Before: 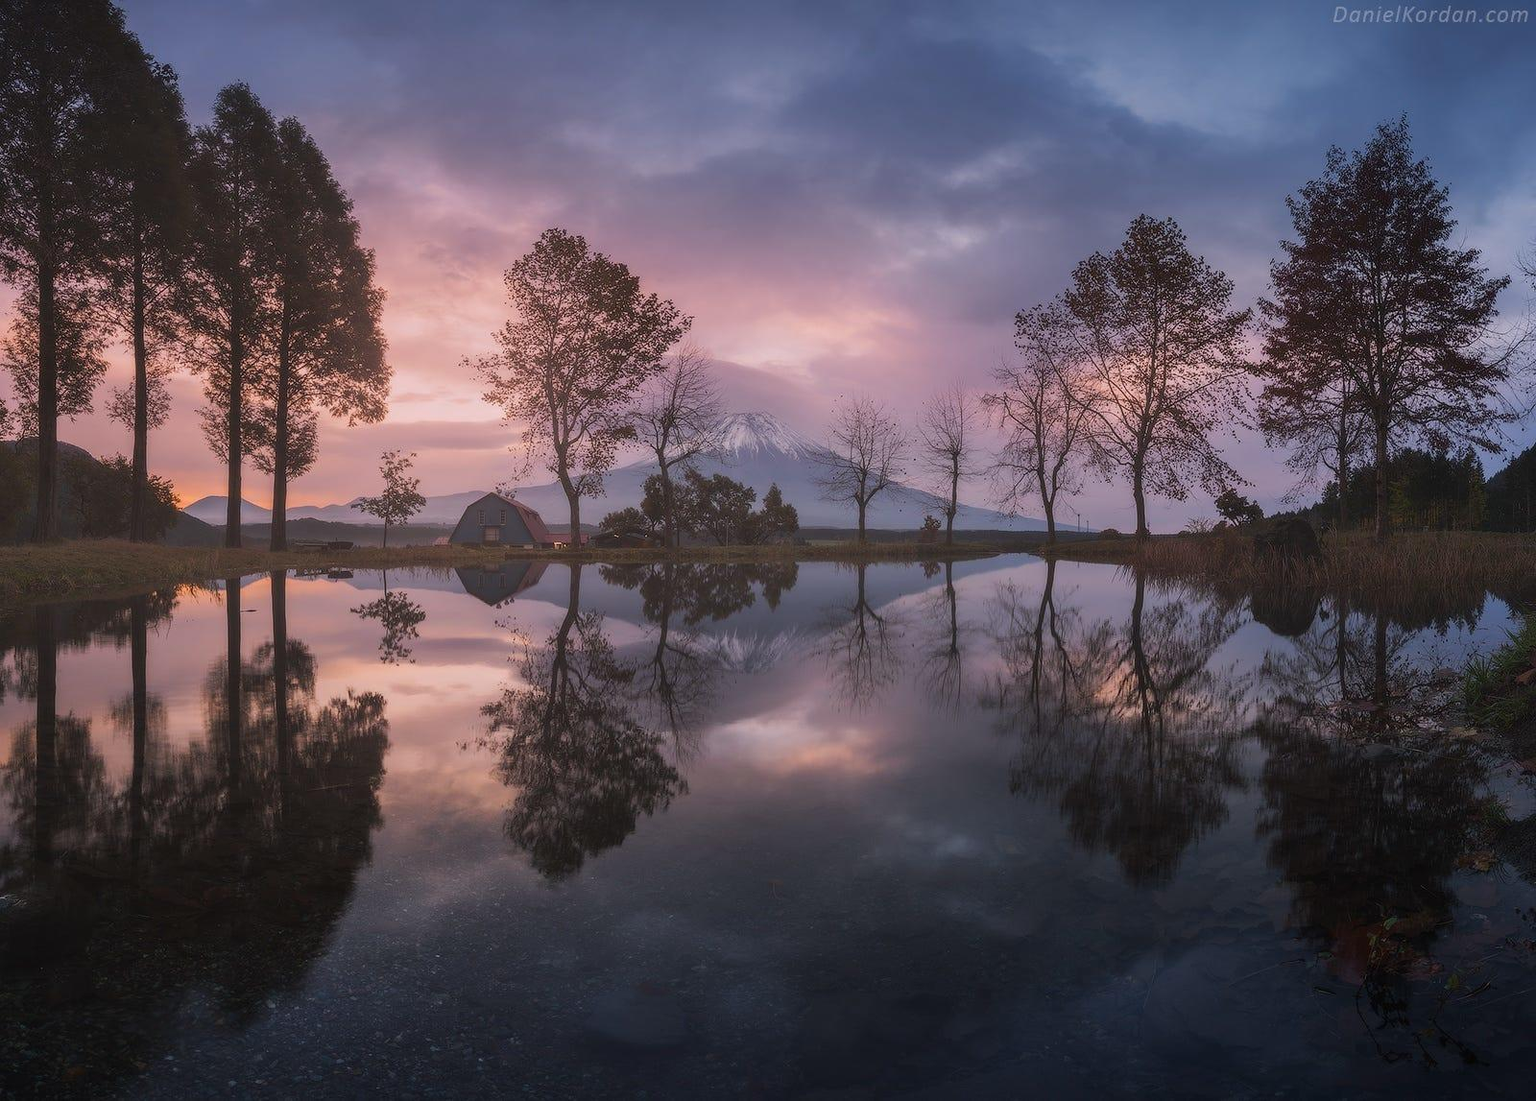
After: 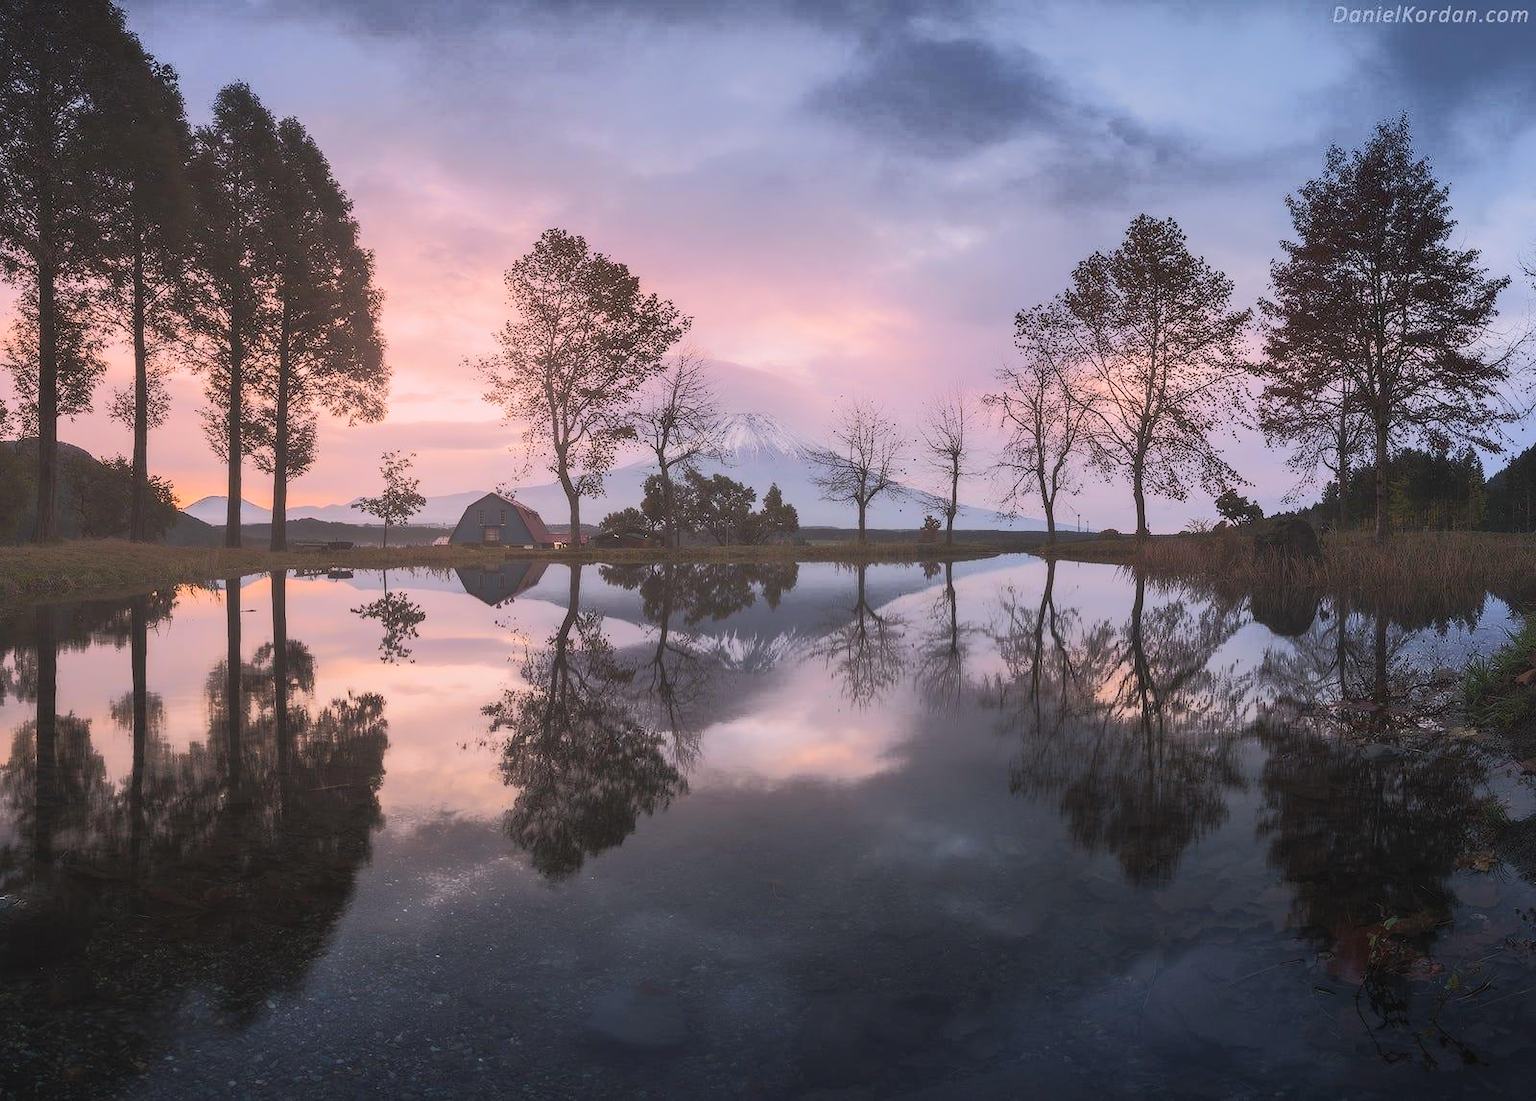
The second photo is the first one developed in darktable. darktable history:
tone curve: curves: ch0 [(0, 0) (0.003, 0.003) (0.011, 0.01) (0.025, 0.023) (0.044, 0.042) (0.069, 0.065) (0.1, 0.094) (0.136, 0.127) (0.177, 0.166) (0.224, 0.211) (0.277, 0.26) (0.335, 0.315) (0.399, 0.375) (0.468, 0.44) (0.543, 0.658) (0.623, 0.718) (0.709, 0.782) (0.801, 0.851) (0.898, 0.923) (1, 1)], color space Lab, independent channels, preserve colors none
contrast brightness saturation: brightness 0.148
